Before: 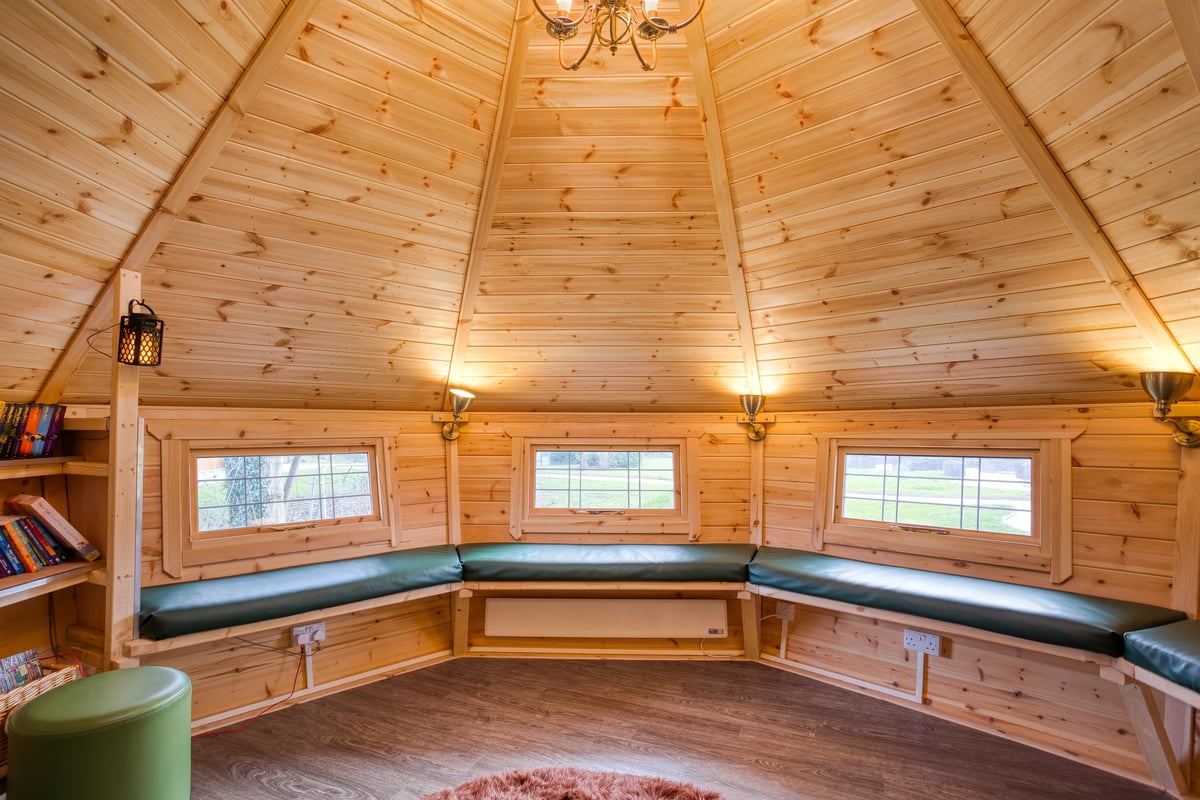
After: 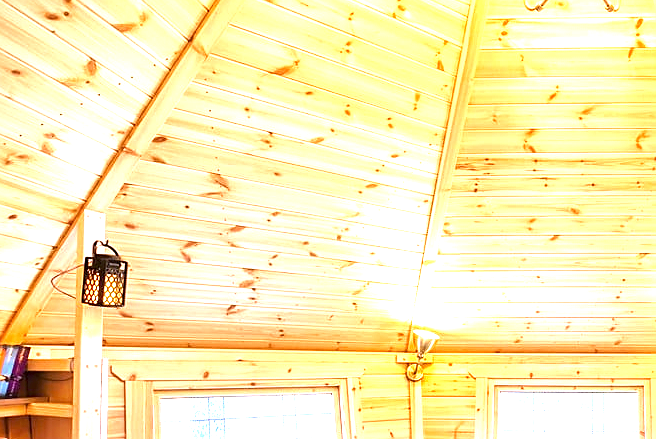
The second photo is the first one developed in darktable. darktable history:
white balance: red 0.967, blue 1.119, emerald 0.756
crop and rotate: left 3.047%, top 7.509%, right 42.236%, bottom 37.598%
sharpen: on, module defaults
tone curve: curves: ch0 [(0, 0) (0.003, 0.003) (0.011, 0.011) (0.025, 0.024) (0.044, 0.043) (0.069, 0.068) (0.1, 0.098) (0.136, 0.133) (0.177, 0.174) (0.224, 0.22) (0.277, 0.272) (0.335, 0.329) (0.399, 0.391) (0.468, 0.459) (0.543, 0.545) (0.623, 0.625) (0.709, 0.711) (0.801, 0.802) (0.898, 0.898) (1, 1)], preserve colors none
exposure: black level correction 0, exposure 2.138 EV, compensate exposure bias true, compensate highlight preservation false
